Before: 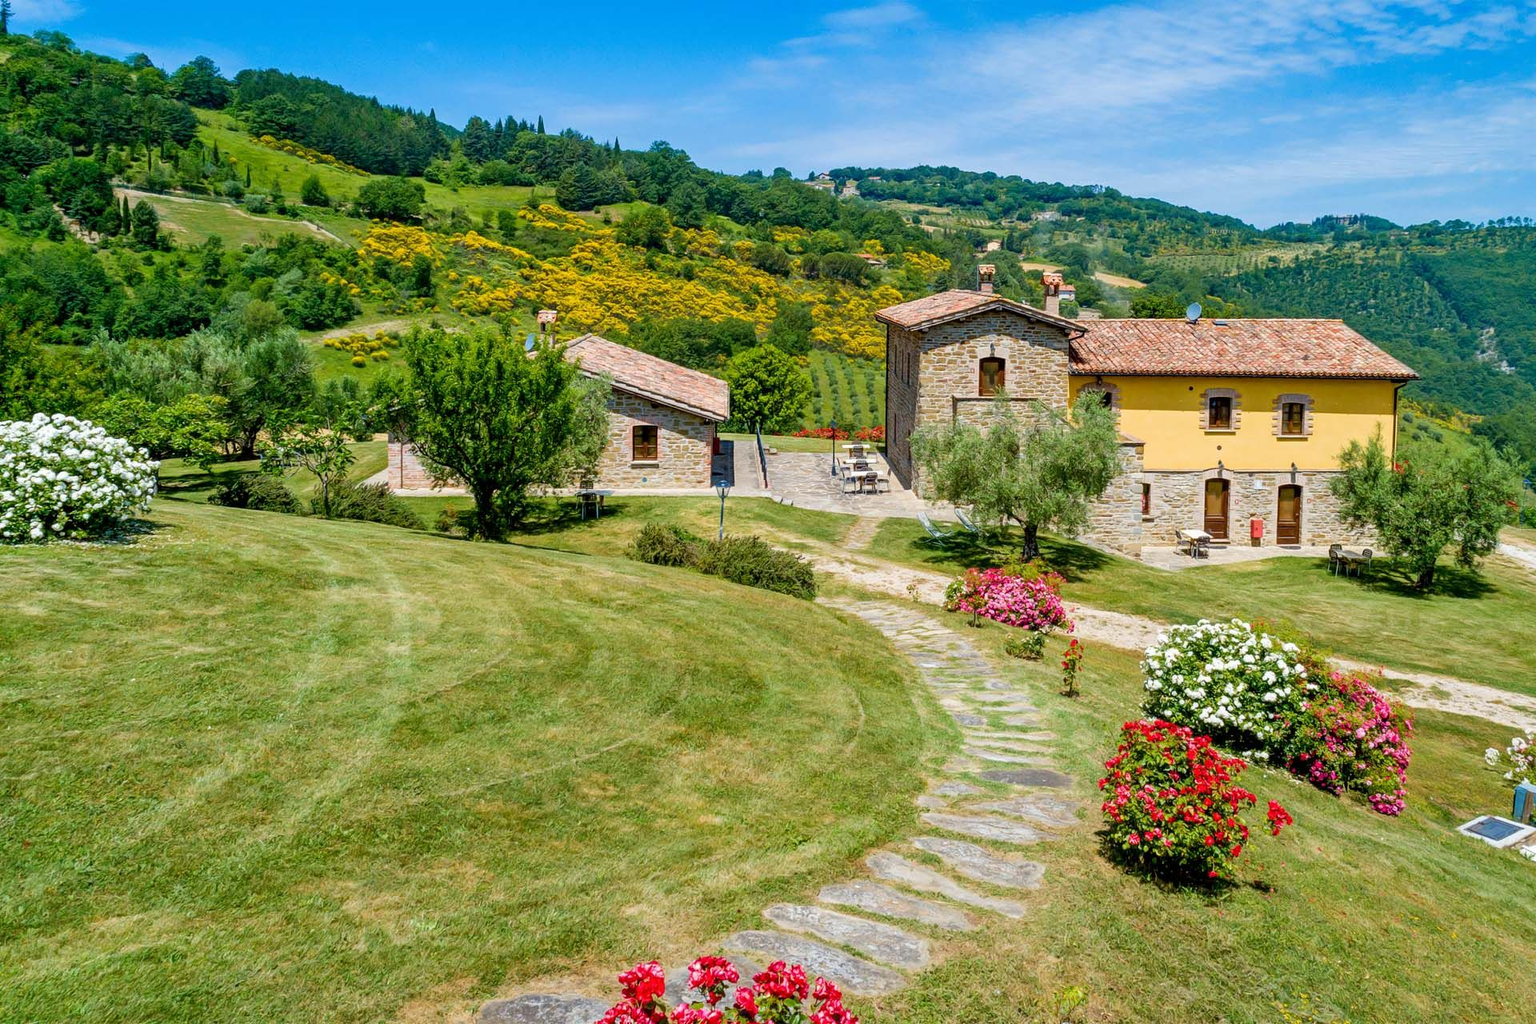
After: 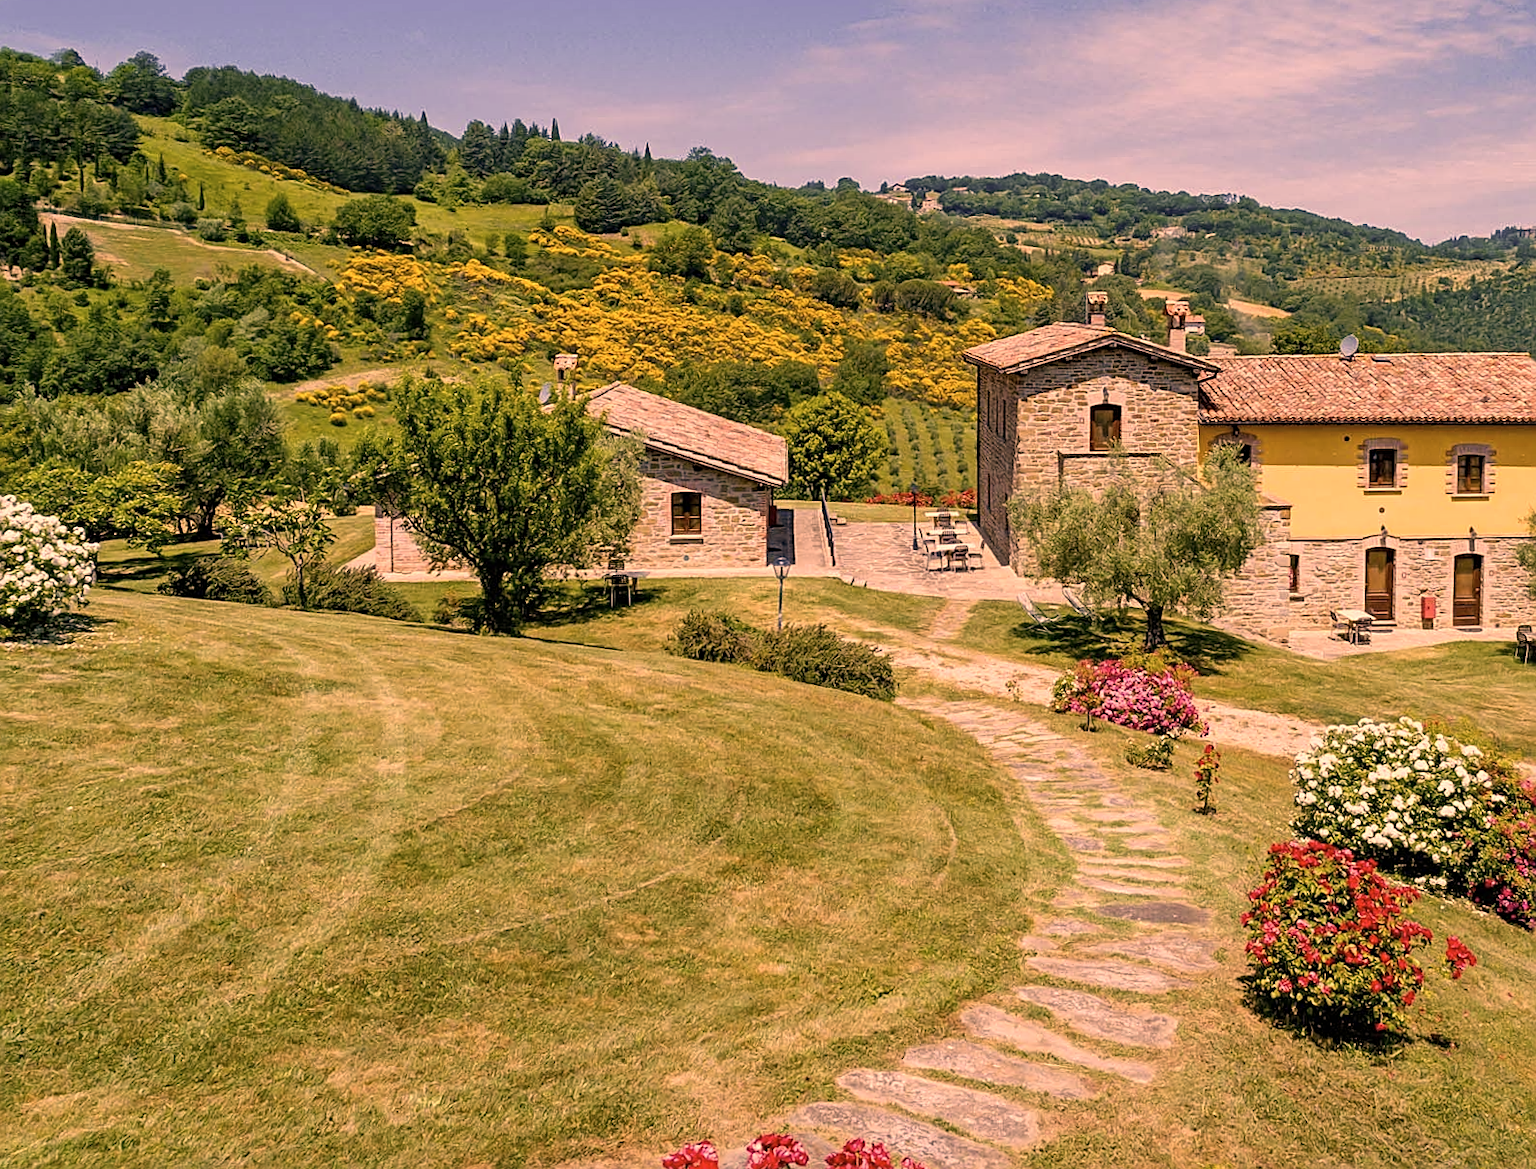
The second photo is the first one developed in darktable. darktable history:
sharpen: on, module defaults
color correction: highlights a* 39.27, highlights b* 39.92, saturation 0.691
crop and rotate: angle 0.741°, left 4.189%, top 1.162%, right 11.615%, bottom 2.703%
